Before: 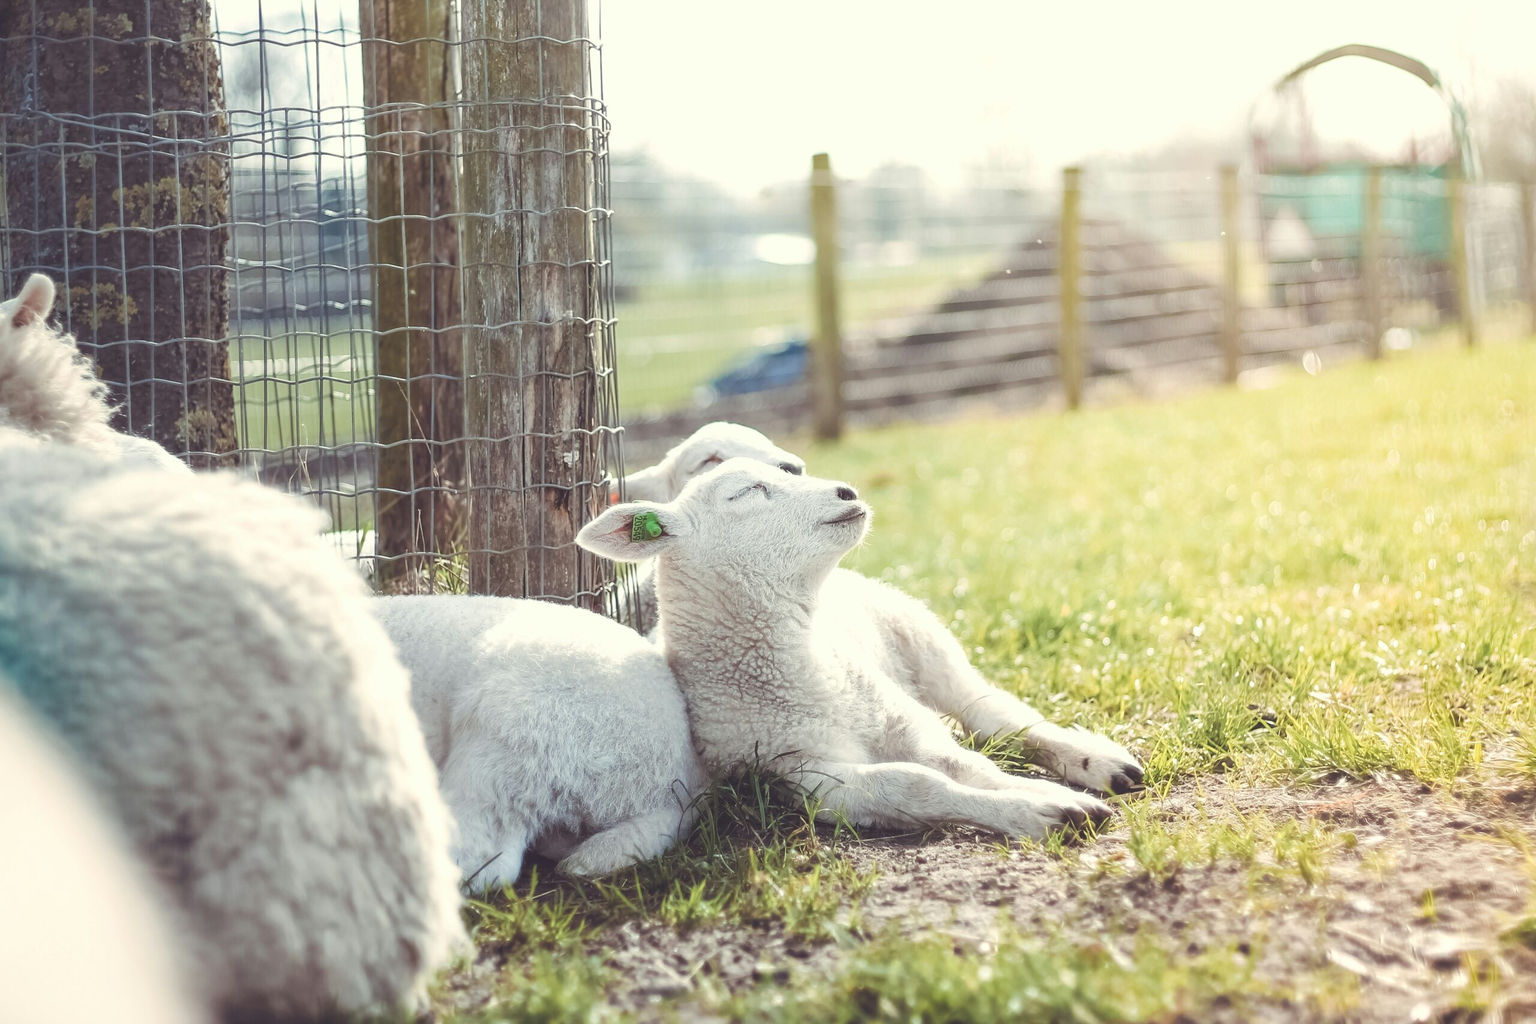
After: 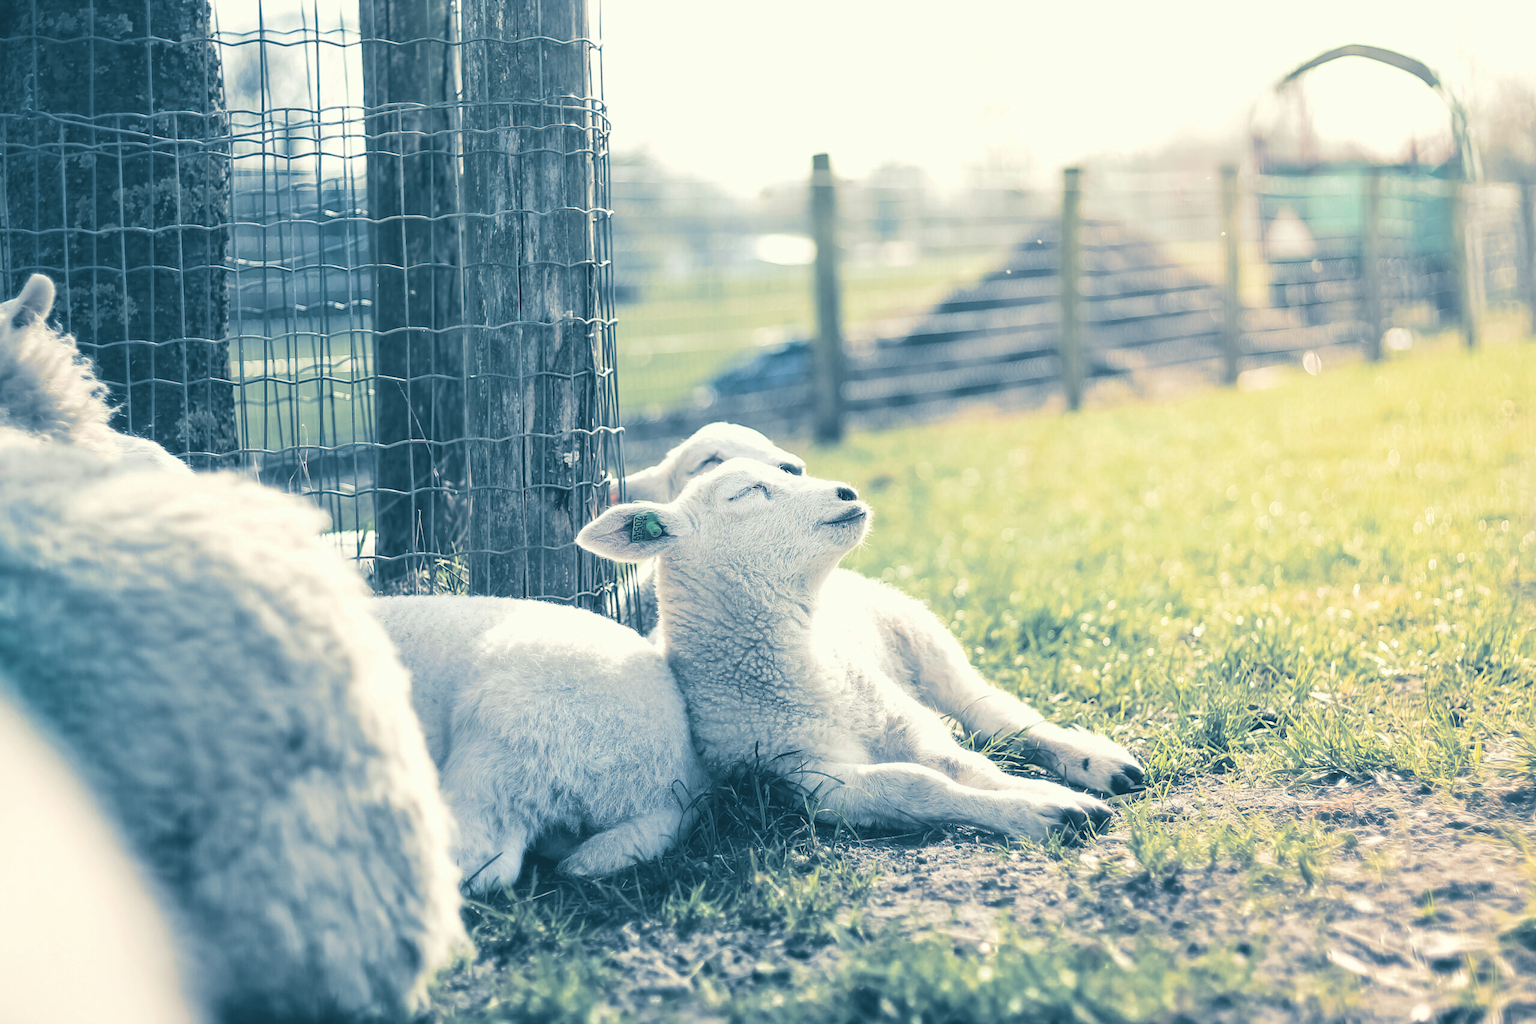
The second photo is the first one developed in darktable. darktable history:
tone equalizer: on, module defaults
split-toning: shadows › hue 212.4°, balance -70
